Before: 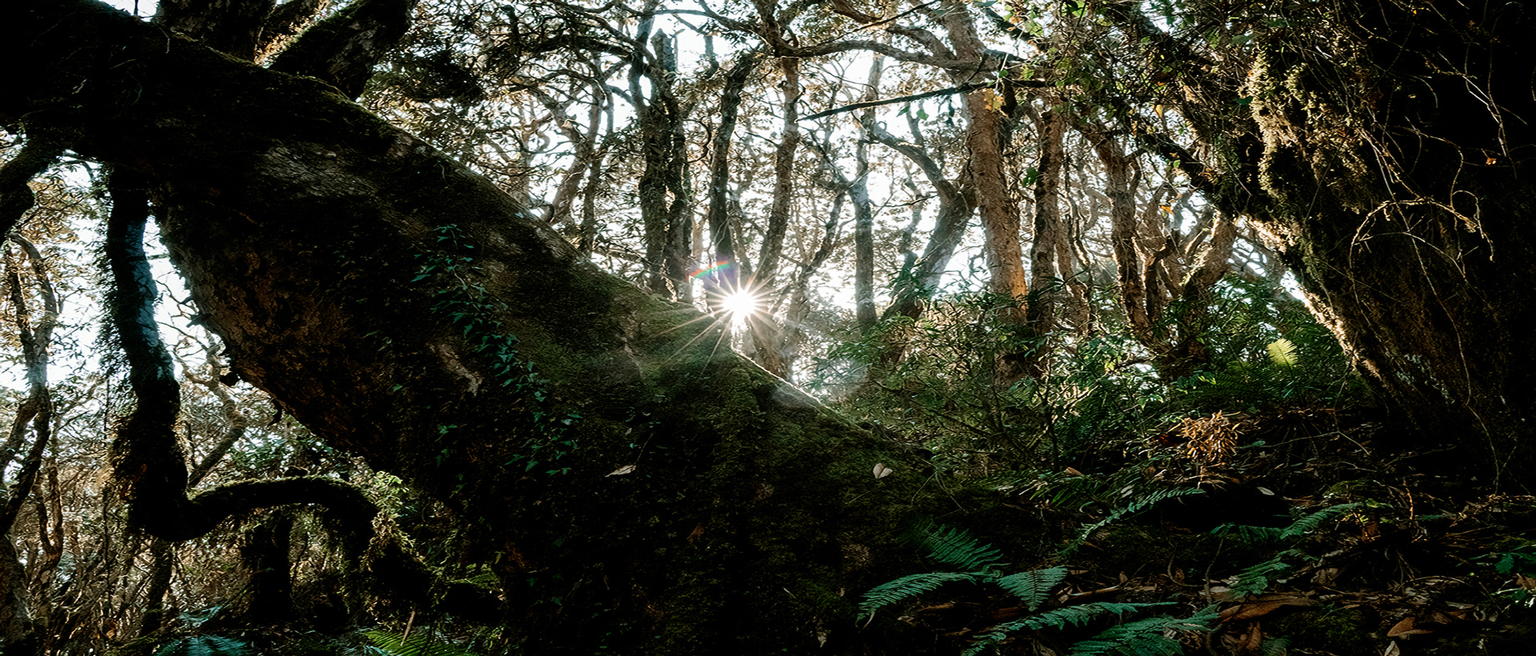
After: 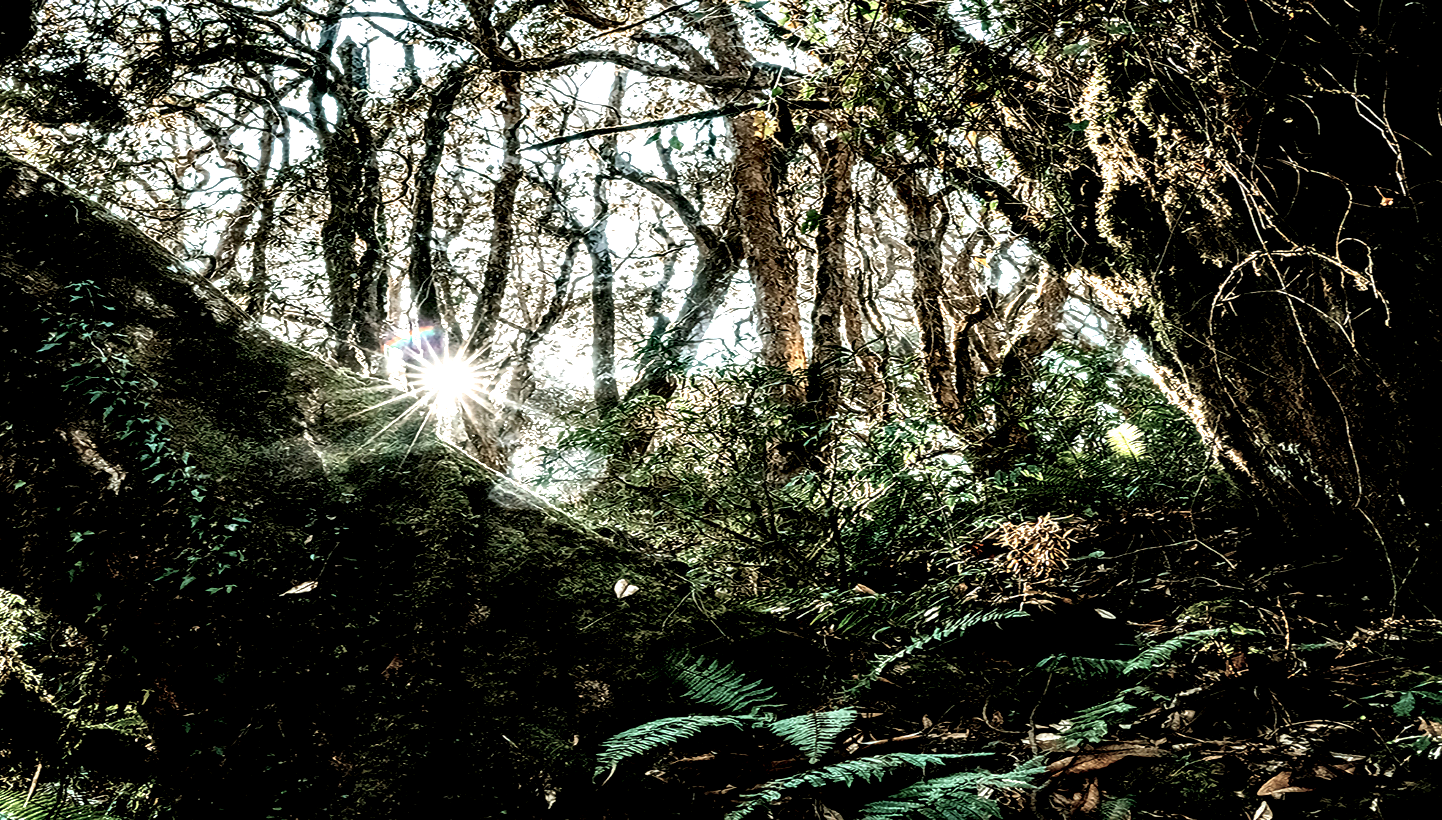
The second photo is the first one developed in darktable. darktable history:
crop and rotate: left 24.895%
local contrast: highlights 112%, shadows 41%, detail 292%
